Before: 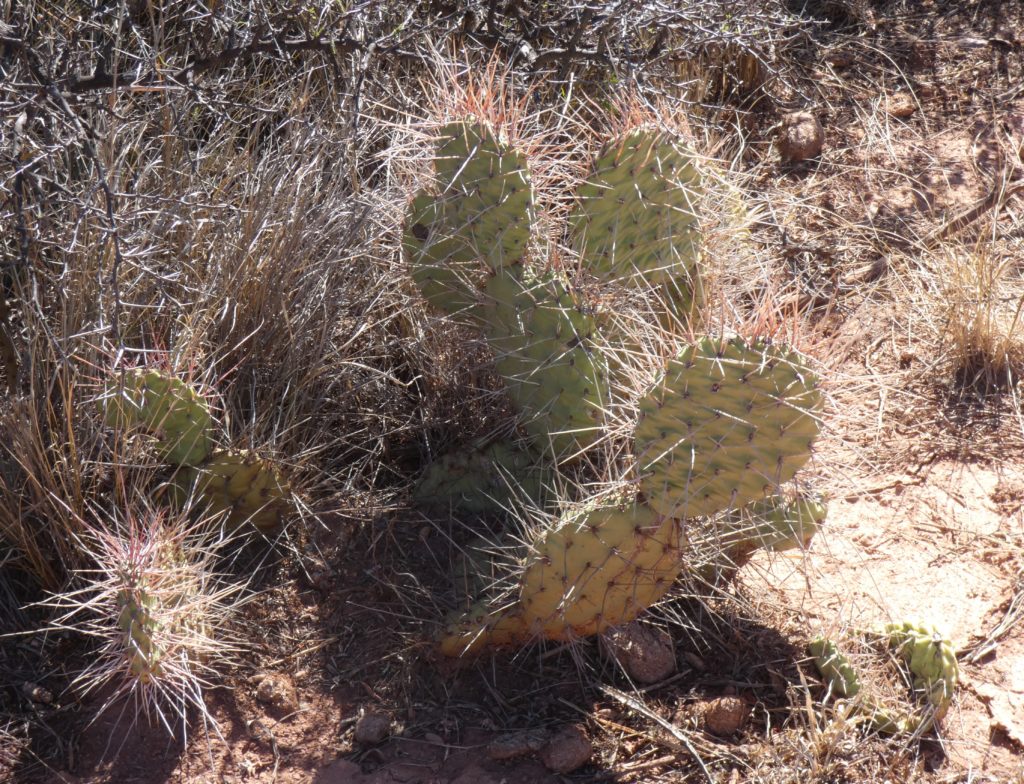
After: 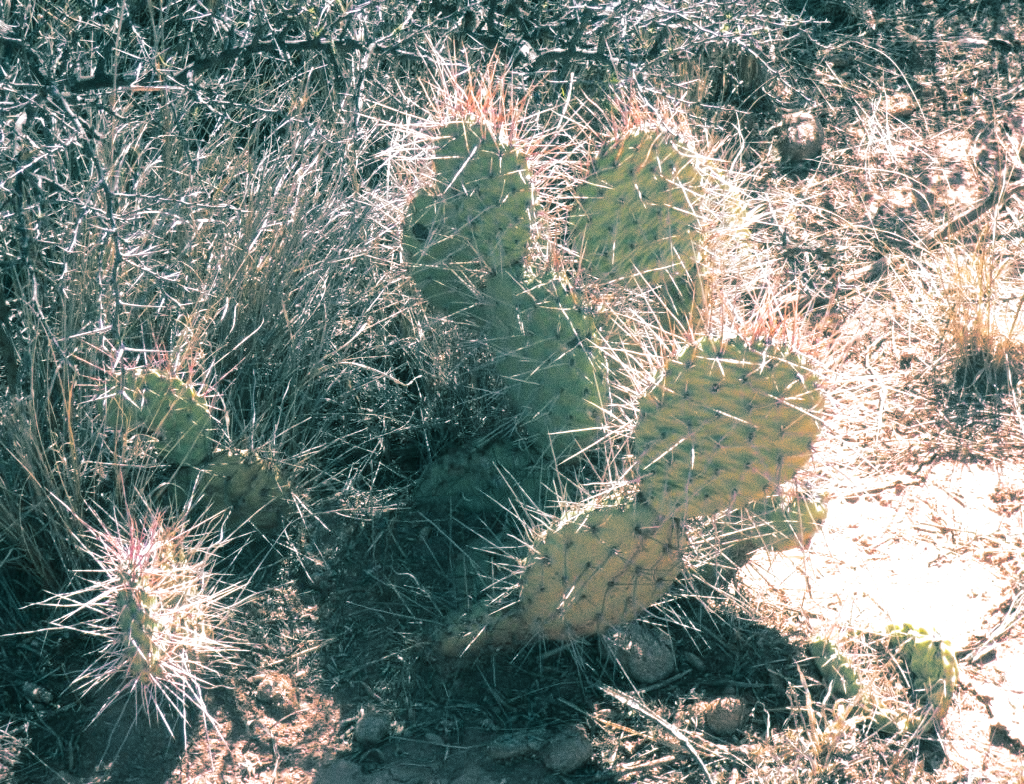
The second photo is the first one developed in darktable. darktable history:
grain: coarseness 0.09 ISO
split-toning: shadows › hue 183.6°, shadows › saturation 0.52, highlights › hue 0°, highlights › saturation 0
exposure: exposure 0.669 EV, compensate highlight preservation false
